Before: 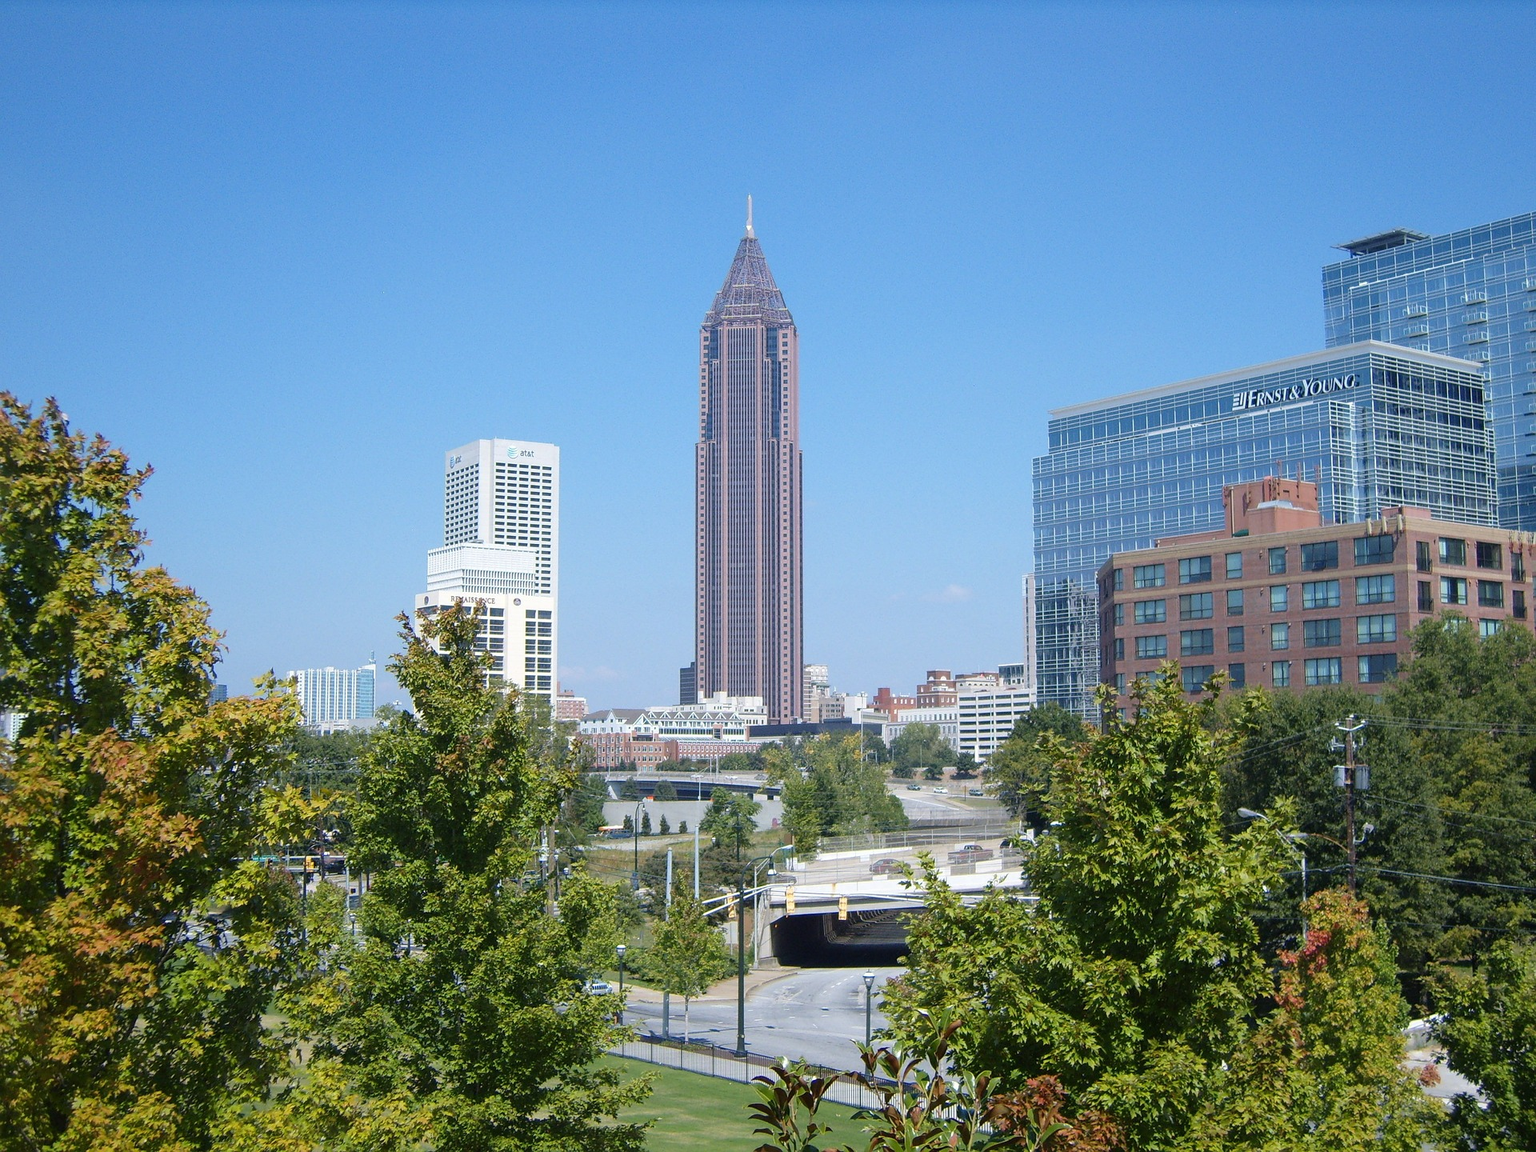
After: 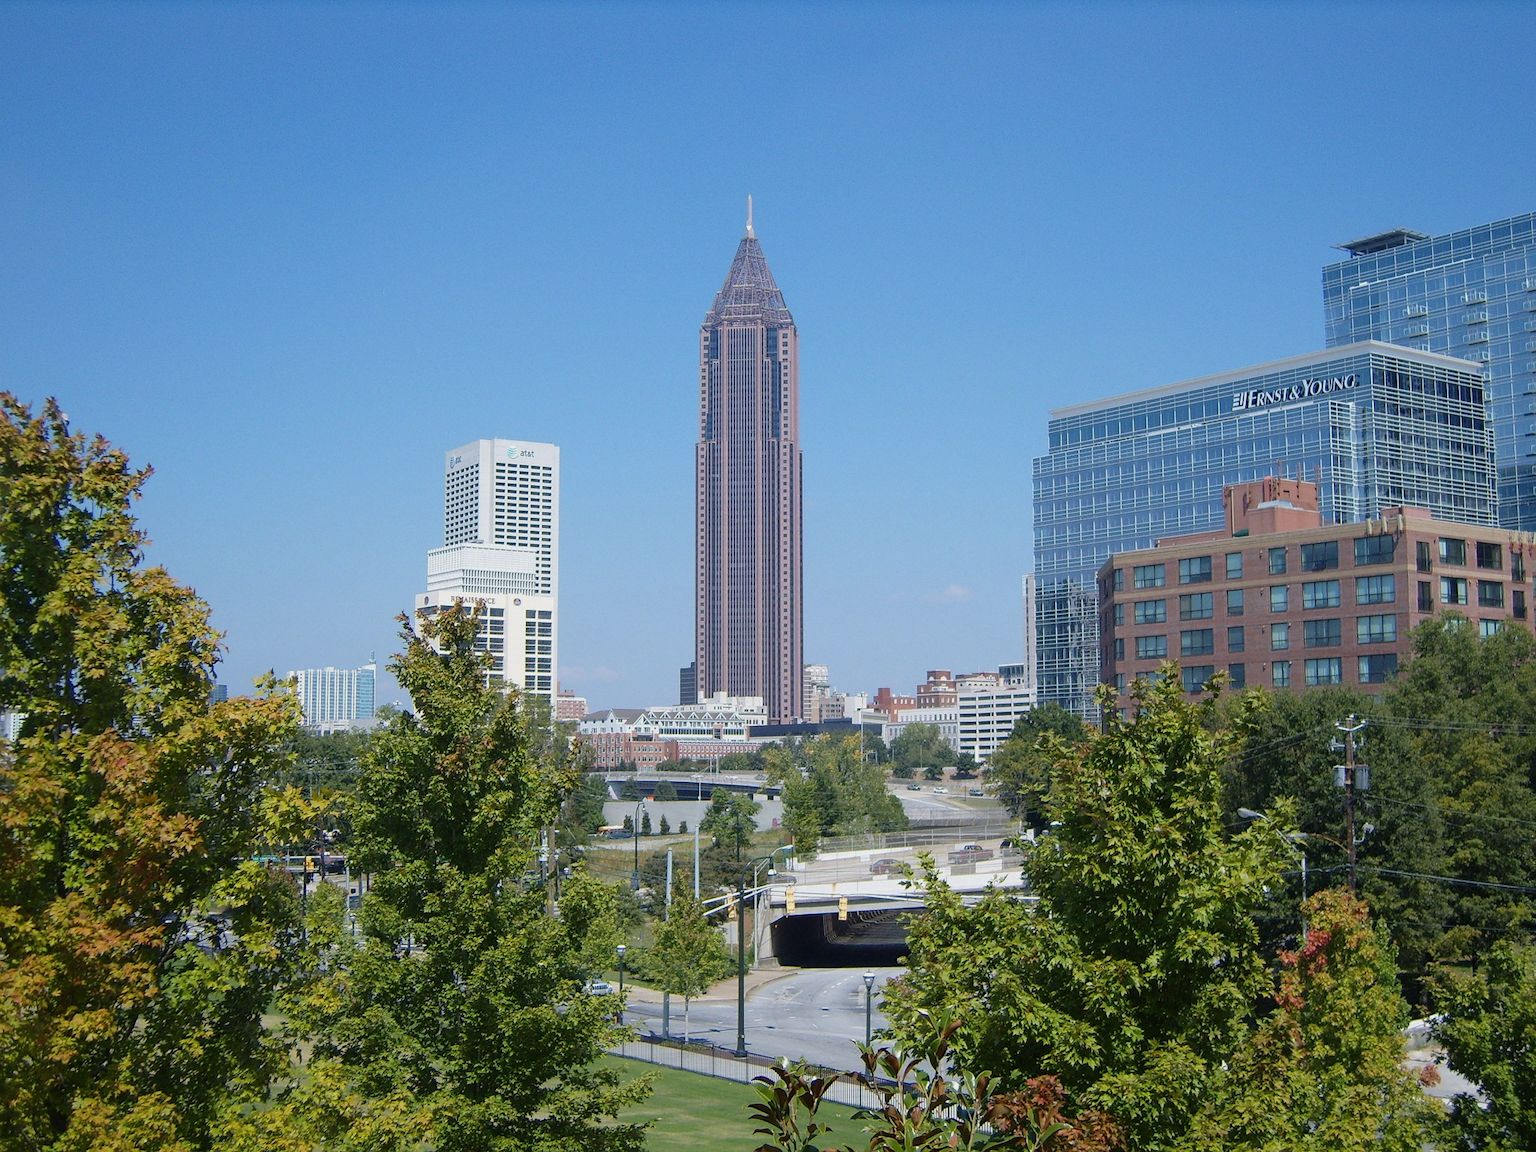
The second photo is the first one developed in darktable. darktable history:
exposure: exposure -0.252 EV, compensate highlight preservation false
